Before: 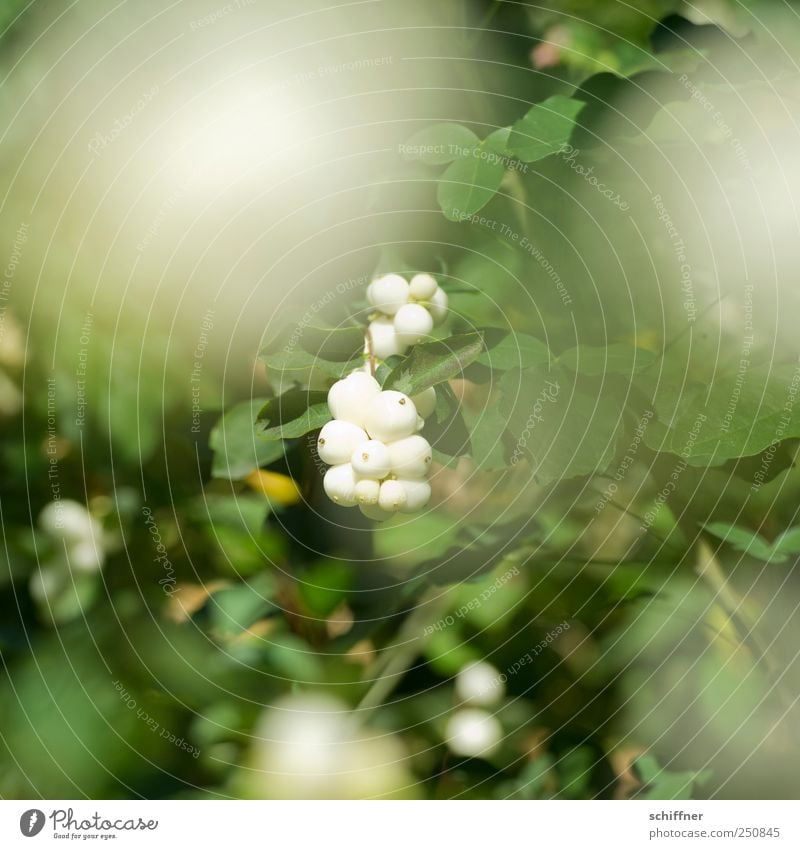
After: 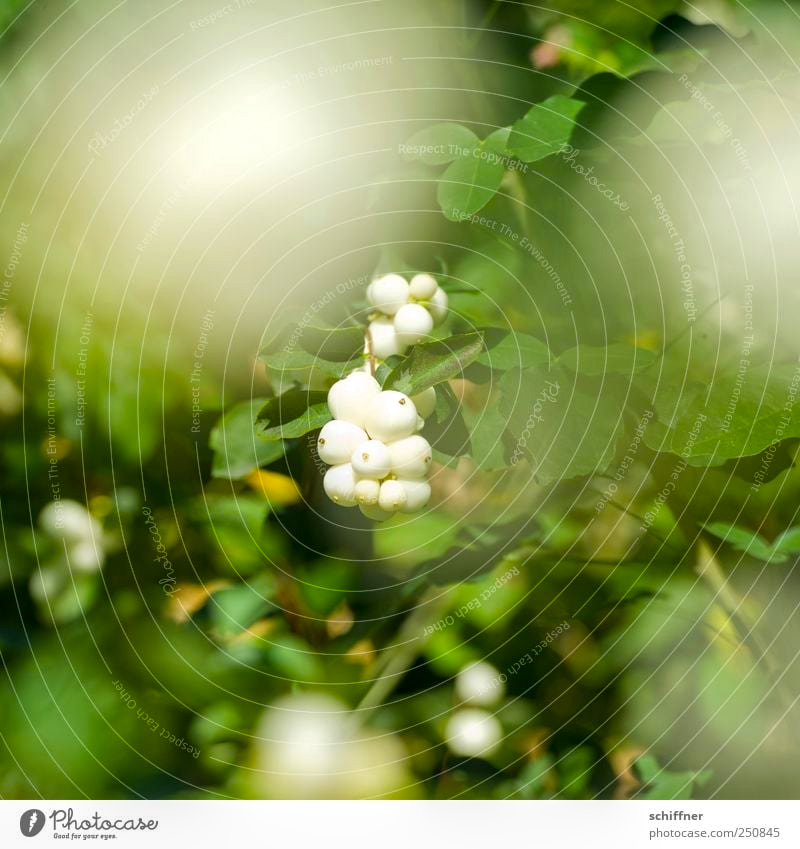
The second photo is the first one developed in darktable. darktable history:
local contrast: on, module defaults
color balance rgb: linear chroma grading › shadows 9.449%, linear chroma grading › highlights 8.941%, linear chroma grading › global chroma 14.542%, linear chroma grading › mid-tones 14.816%, perceptual saturation grading › global saturation 0.797%, global vibrance 9.449%
